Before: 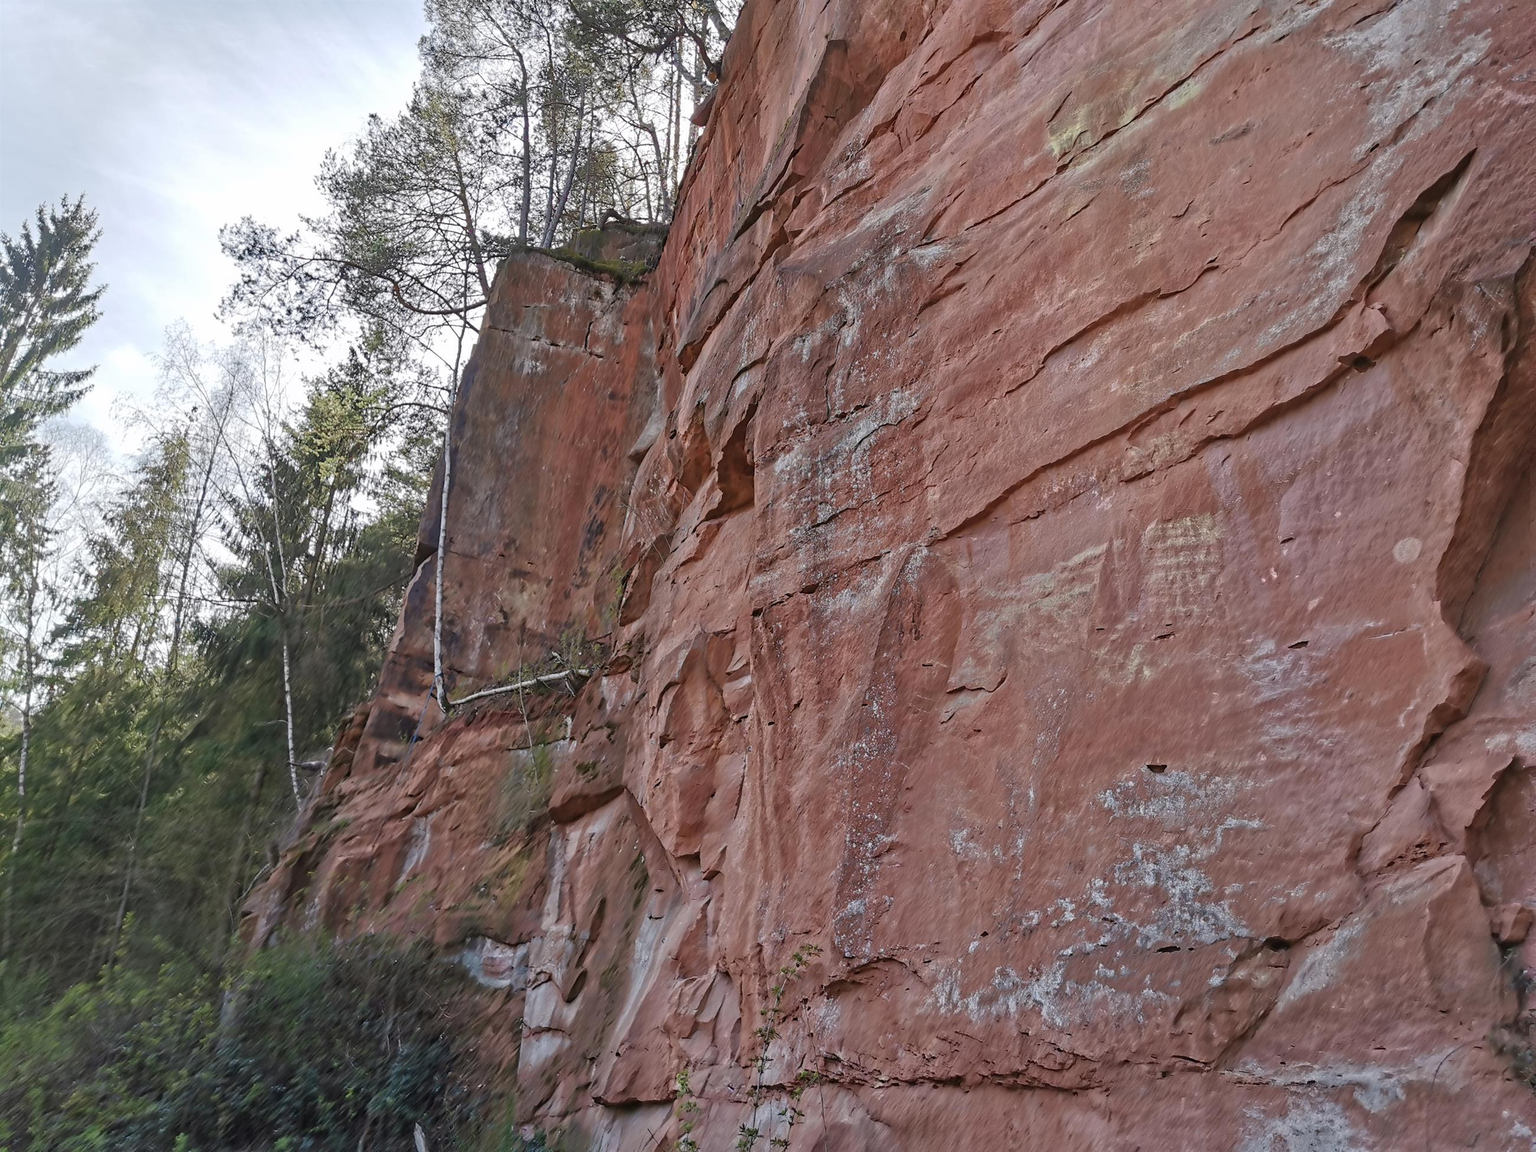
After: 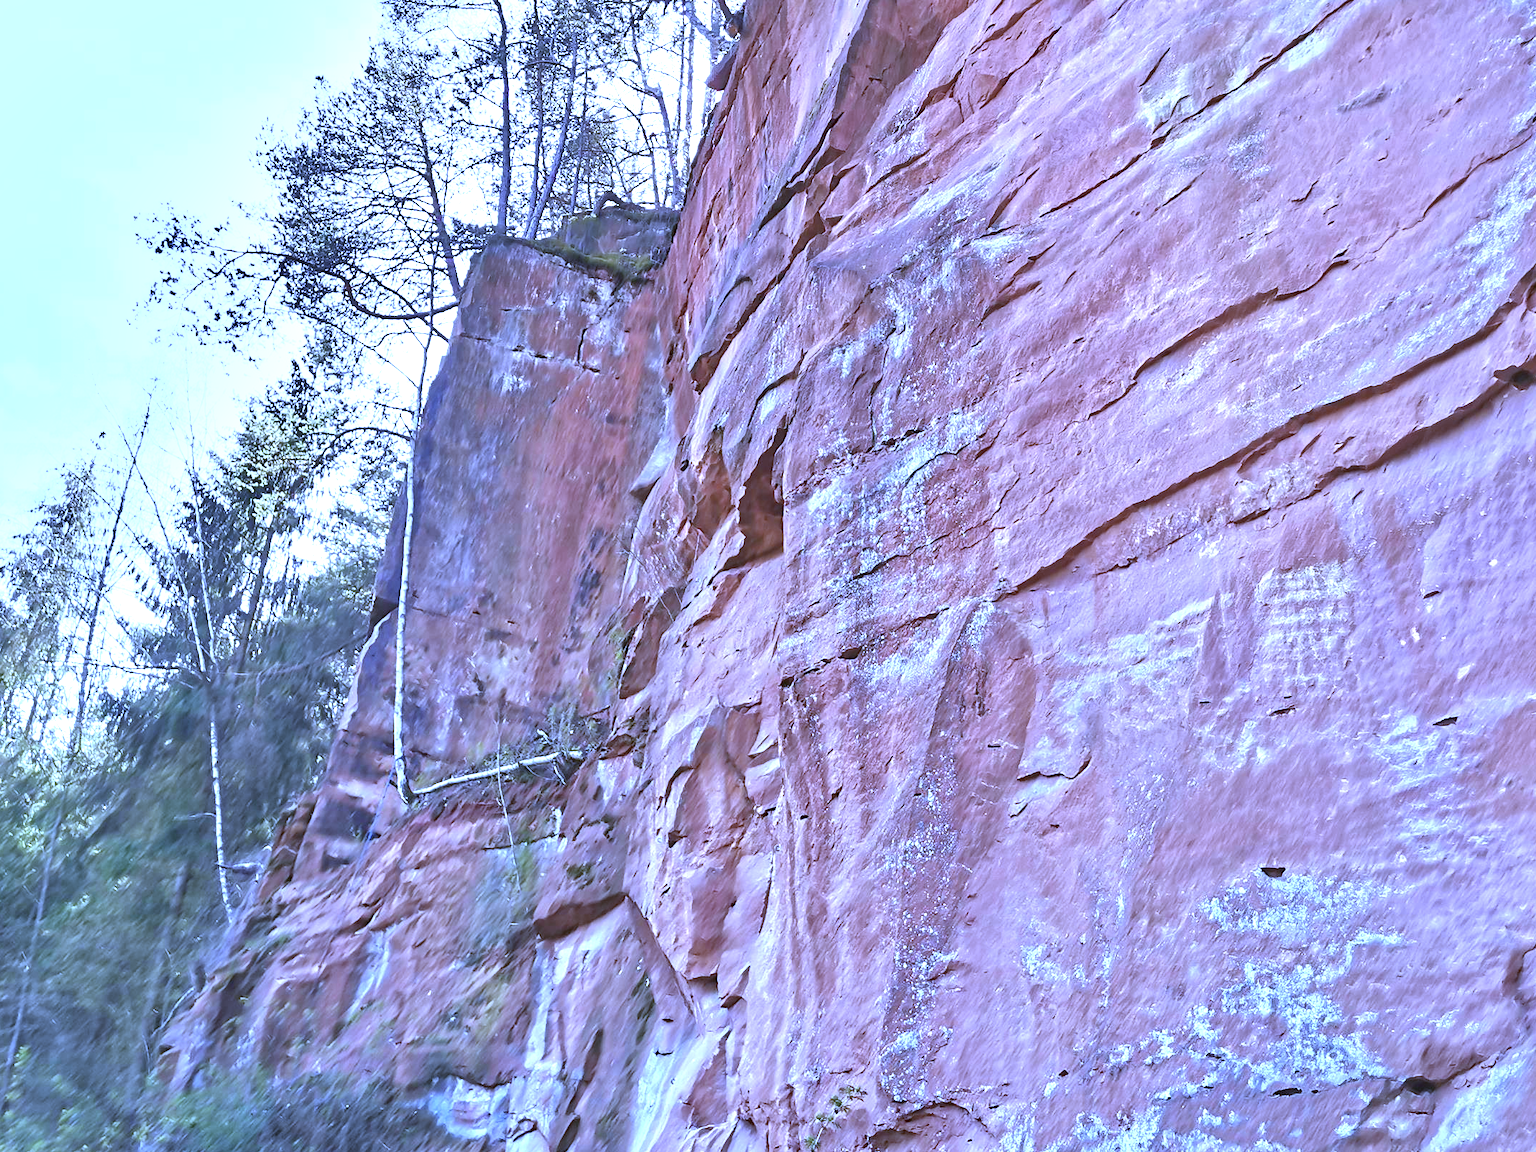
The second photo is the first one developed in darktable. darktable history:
white balance: red 0.766, blue 1.537
exposure: black level correction 0, exposure 1.7 EV, compensate exposure bias true, compensate highlight preservation false
crop and rotate: left 7.196%, top 4.574%, right 10.605%, bottom 13.178%
graduated density: density 0.38 EV, hardness 21%, rotation -6.11°, saturation 32%
shadows and highlights: shadows -88.03, highlights -35.45, shadows color adjustment 99.15%, highlights color adjustment 0%, soften with gaussian
